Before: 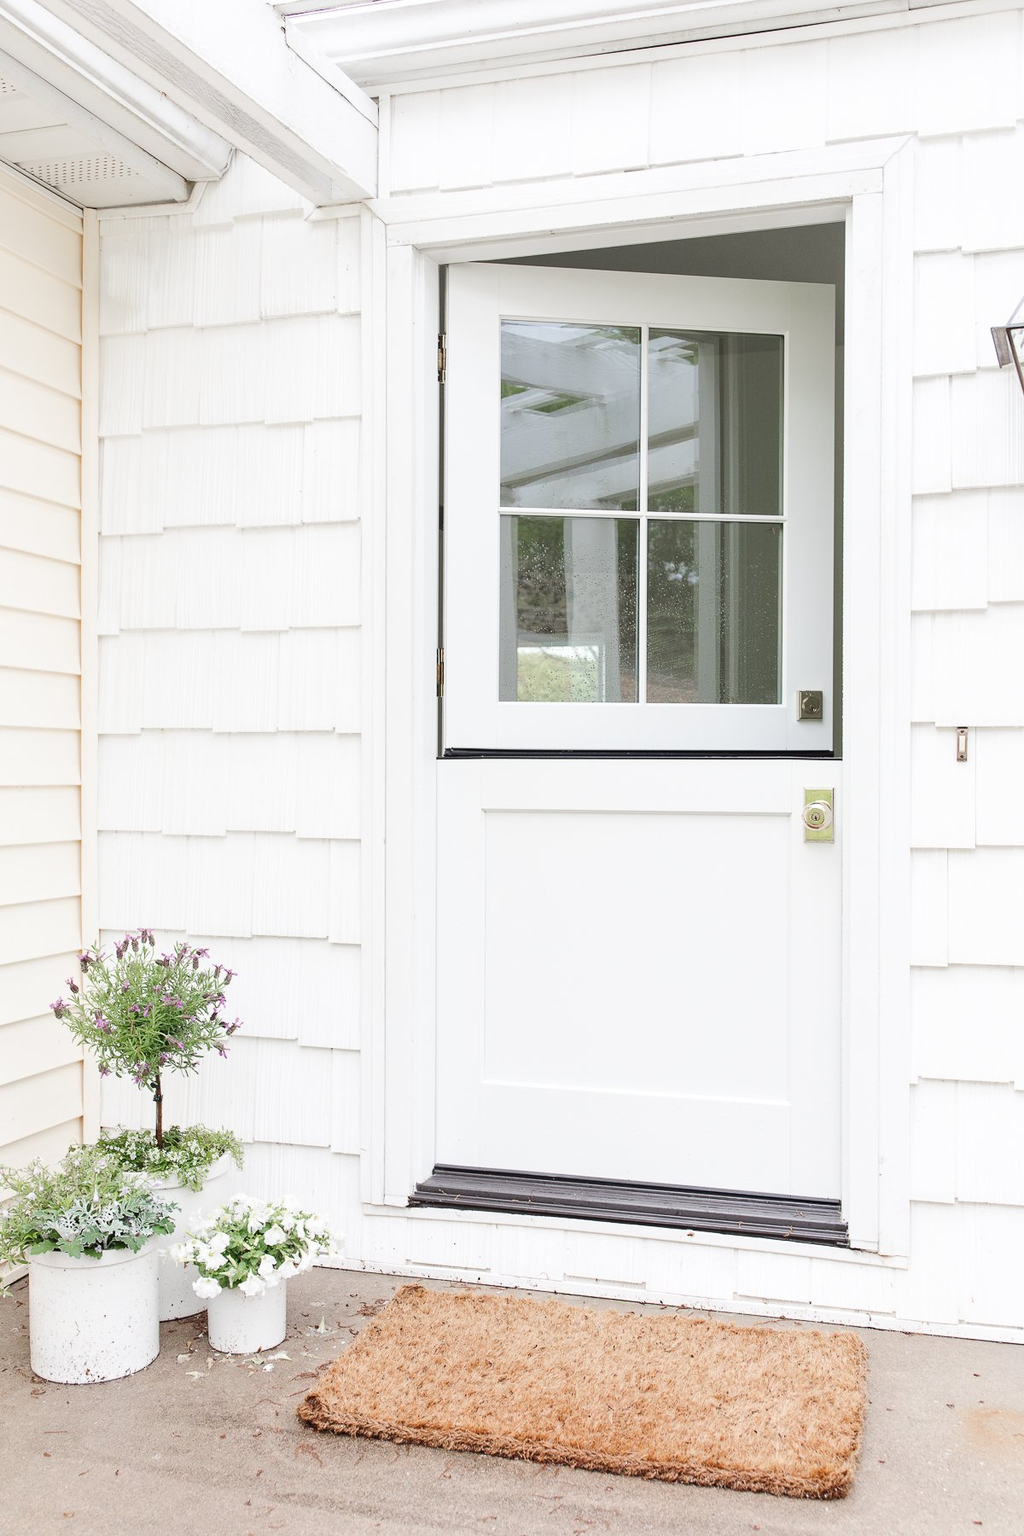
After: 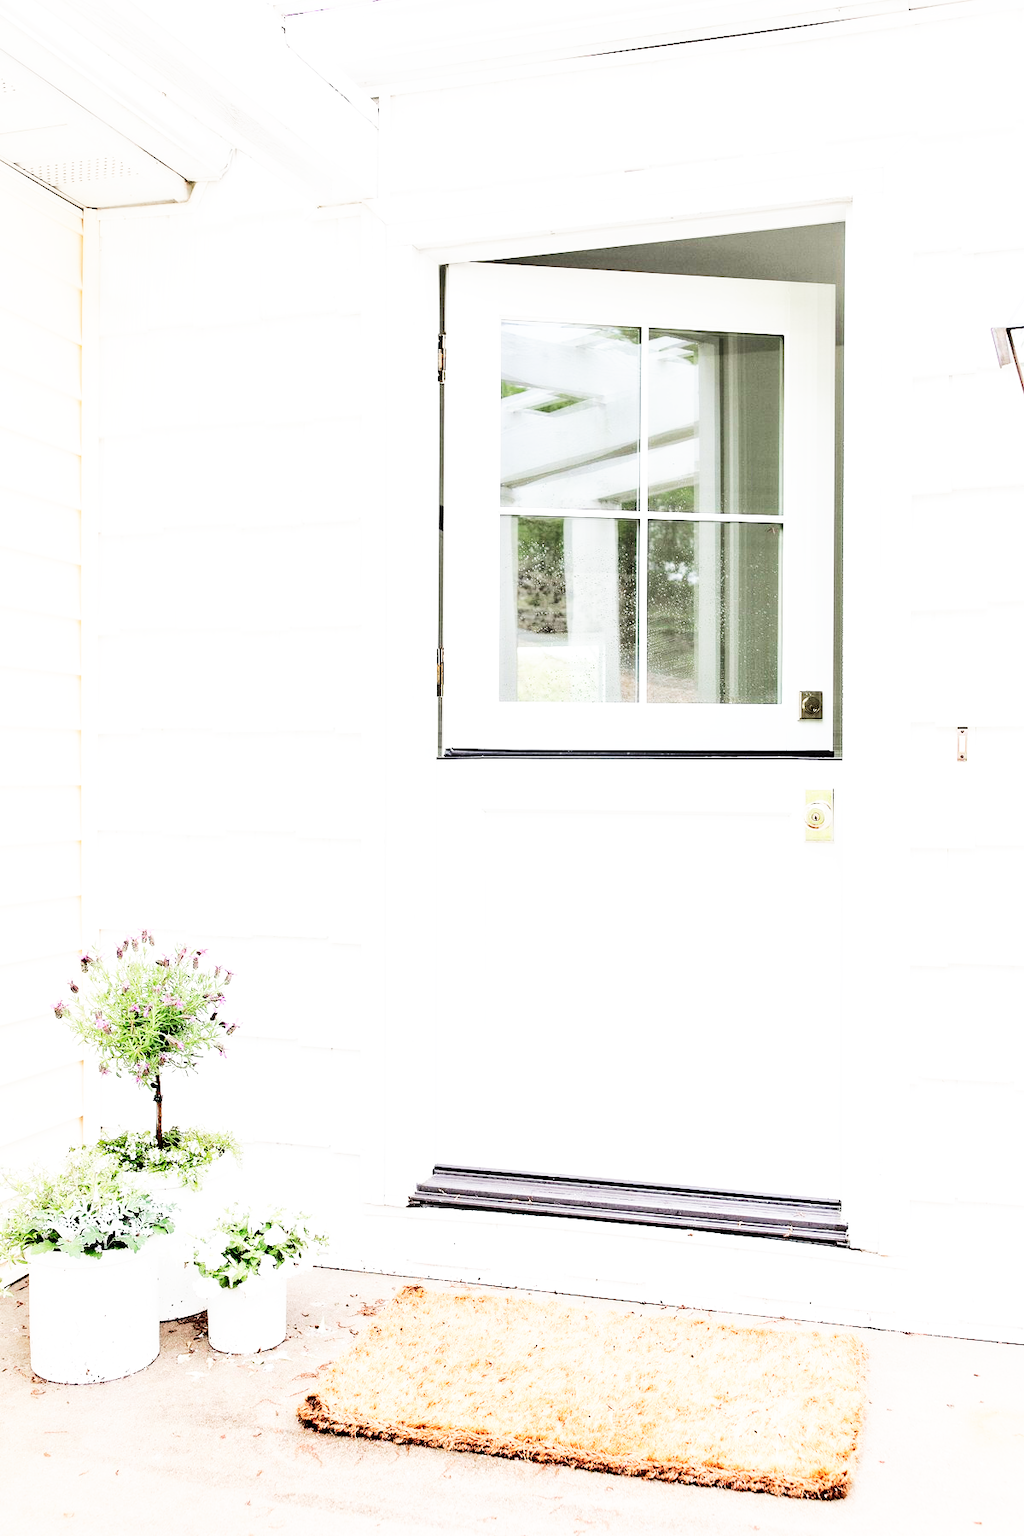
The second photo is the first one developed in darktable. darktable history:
shadows and highlights: shadows -70, highlights 35, soften with gaussian
base curve: curves: ch0 [(0, 0) (0.007, 0.004) (0.027, 0.03) (0.046, 0.07) (0.207, 0.54) (0.442, 0.872) (0.673, 0.972) (1, 1)], preserve colors none
contrast equalizer: y [[0.513, 0.565, 0.608, 0.562, 0.512, 0.5], [0.5 ×6], [0.5, 0.5, 0.5, 0.528, 0.598, 0.658], [0 ×6], [0 ×6]]
